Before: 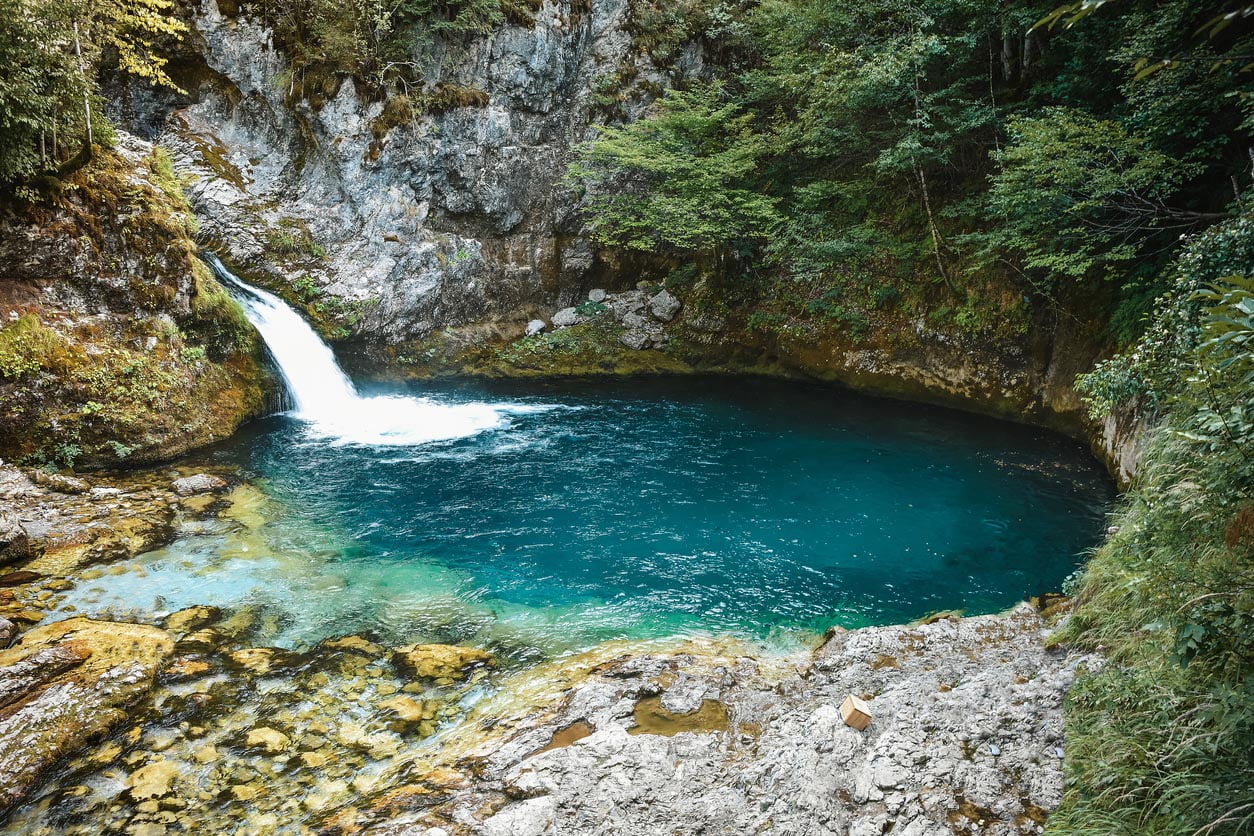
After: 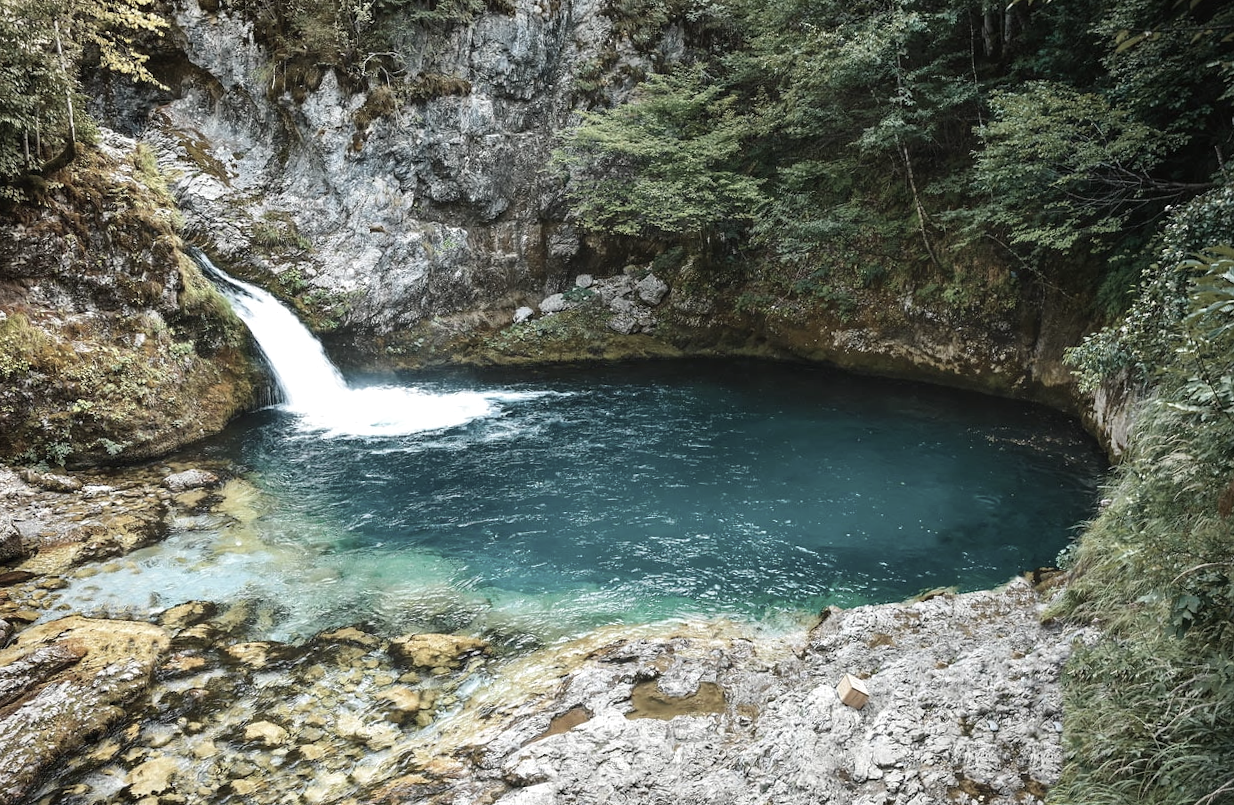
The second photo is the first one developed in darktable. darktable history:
exposure: exposure 0.128 EV, compensate highlight preservation false
rotate and perspective: rotation -1.42°, crop left 0.016, crop right 0.984, crop top 0.035, crop bottom 0.965
color correction: saturation 0.57
